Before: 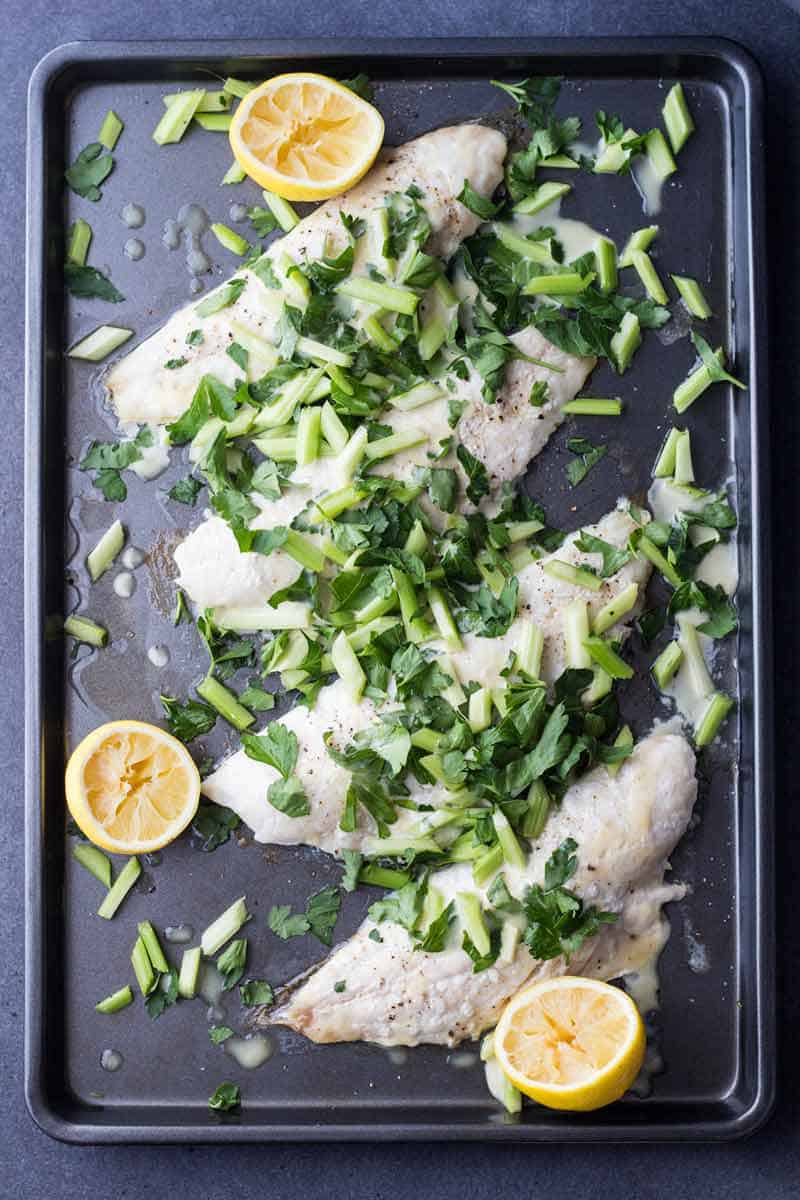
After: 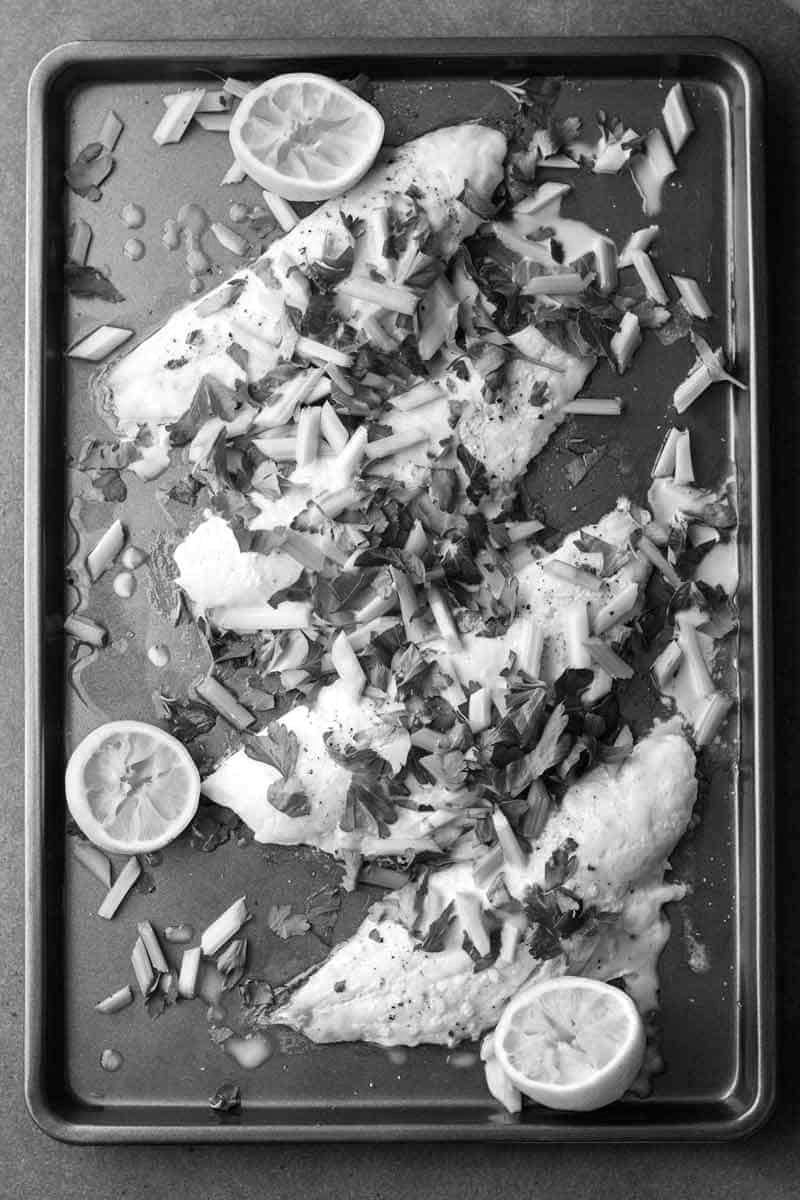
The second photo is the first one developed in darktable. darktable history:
color calibration: output gray [0.21, 0.42, 0.37, 0], illuminant as shot in camera, x 0.379, y 0.397, temperature 4135.81 K
